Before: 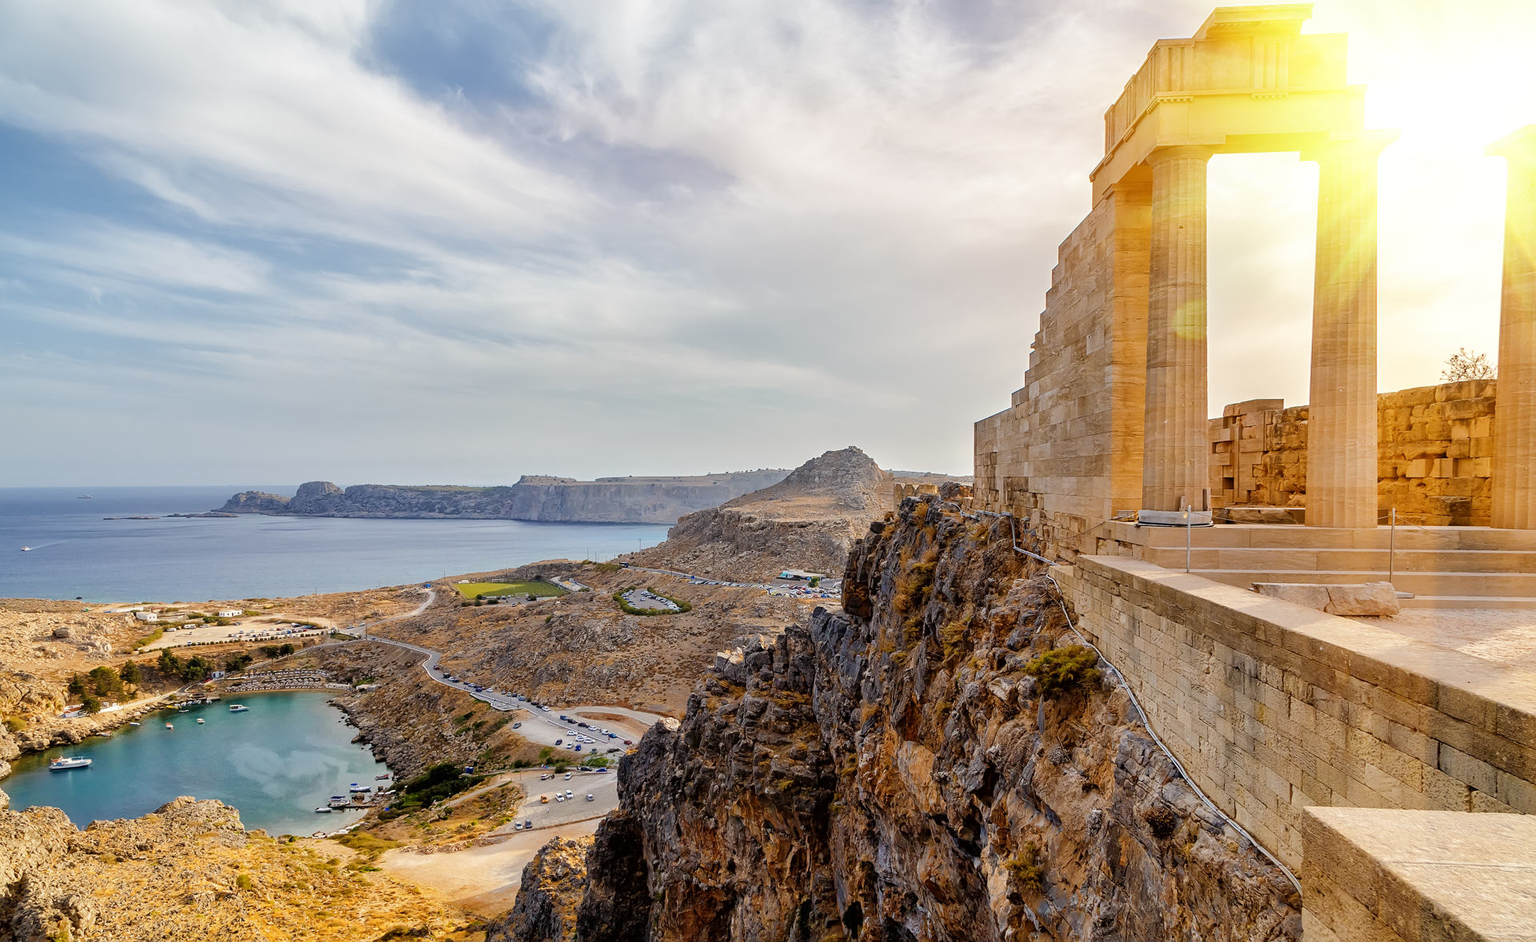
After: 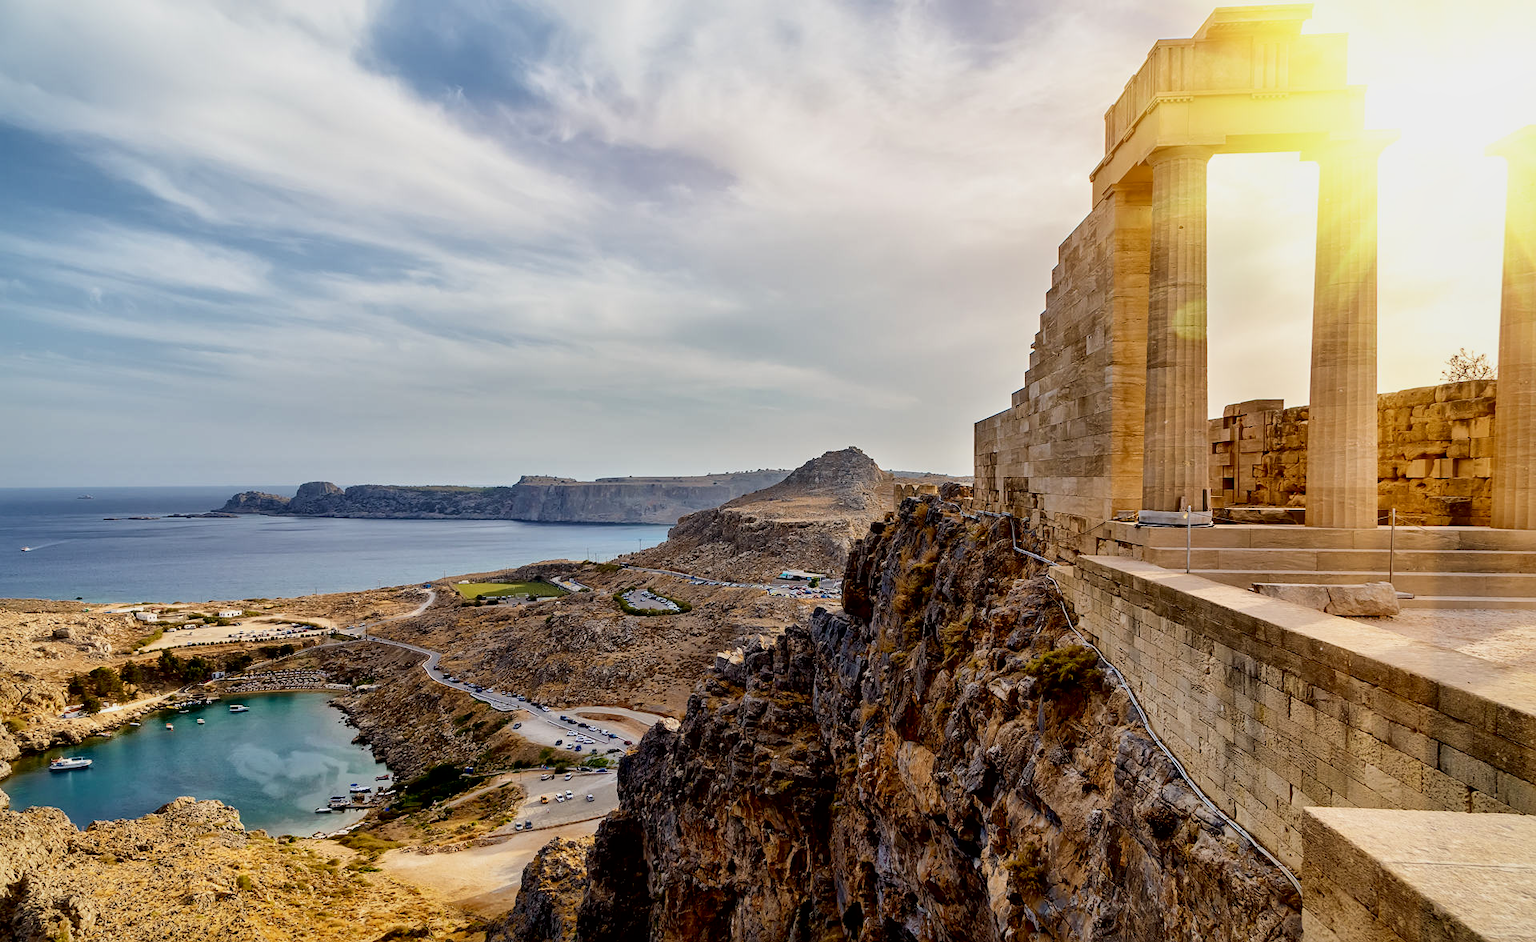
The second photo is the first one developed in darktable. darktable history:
velvia: on, module defaults
shadows and highlights: shadows -23.08, highlights 46.15, soften with gaussian
local contrast: mode bilateral grid, contrast 25, coarseness 60, detail 151%, midtone range 0.2
contrast brightness saturation: contrast 0.15, brightness 0.05
exposure: black level correction 0.009, exposure -0.637 EV, compensate highlight preservation false
